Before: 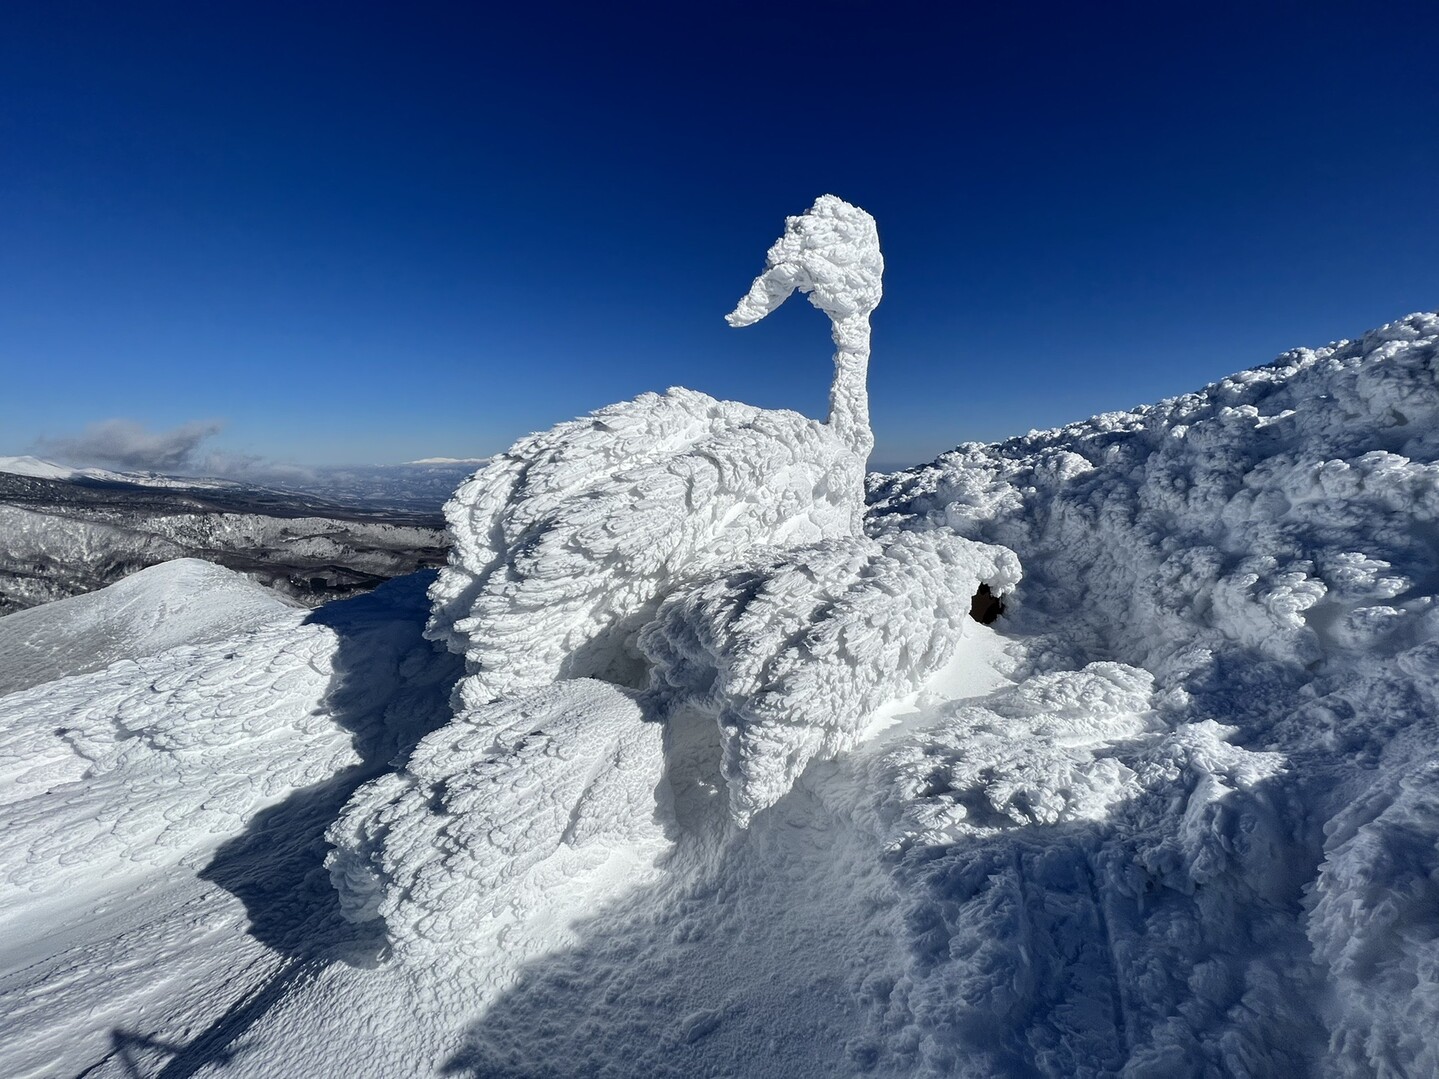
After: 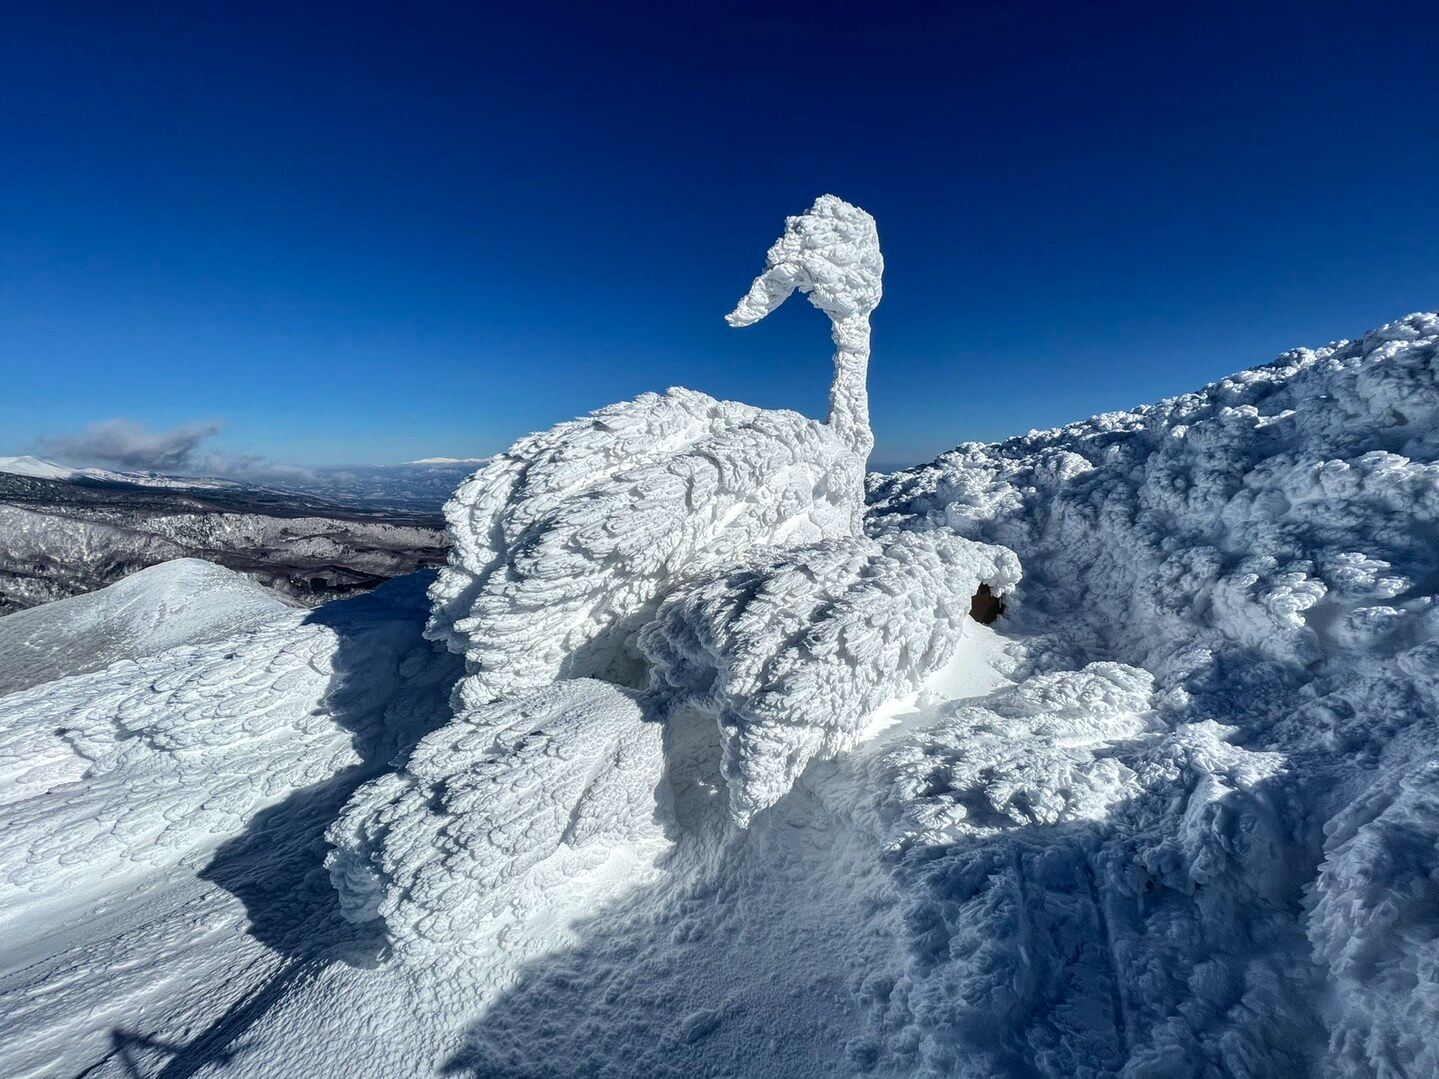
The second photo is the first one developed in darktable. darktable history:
local contrast: on, module defaults
velvia: on, module defaults
